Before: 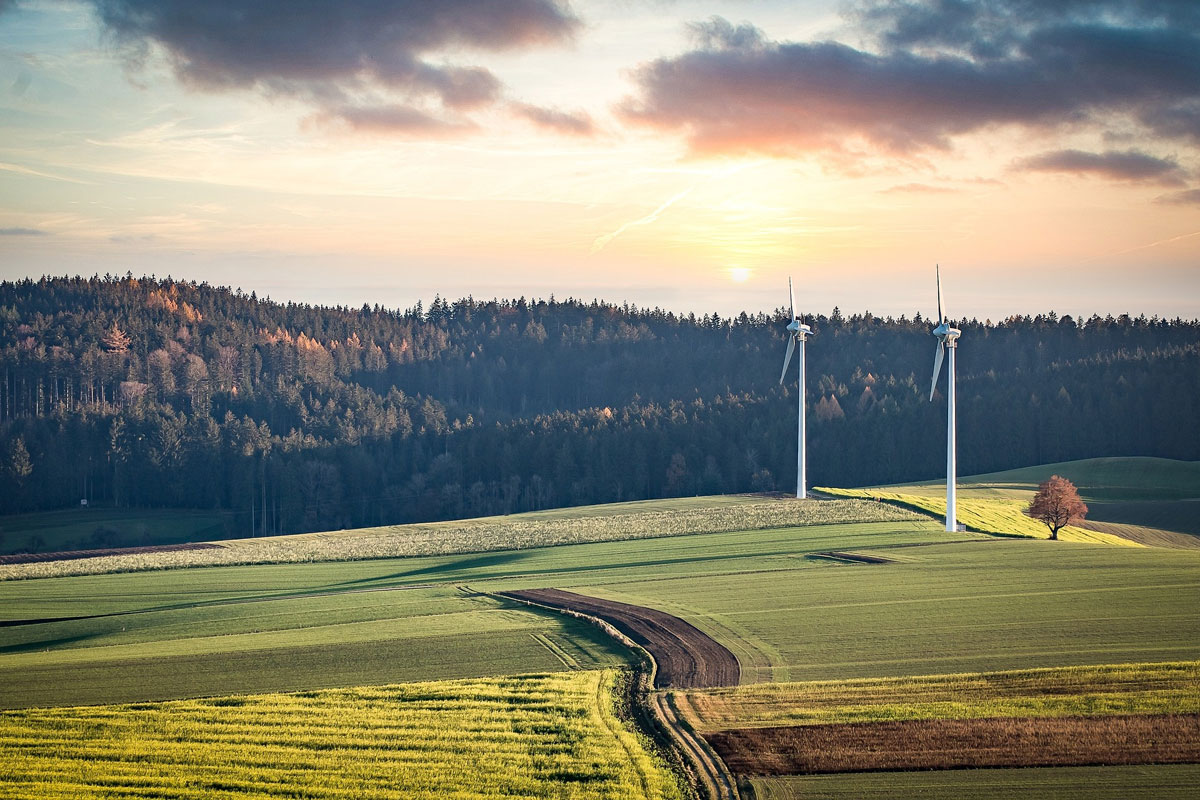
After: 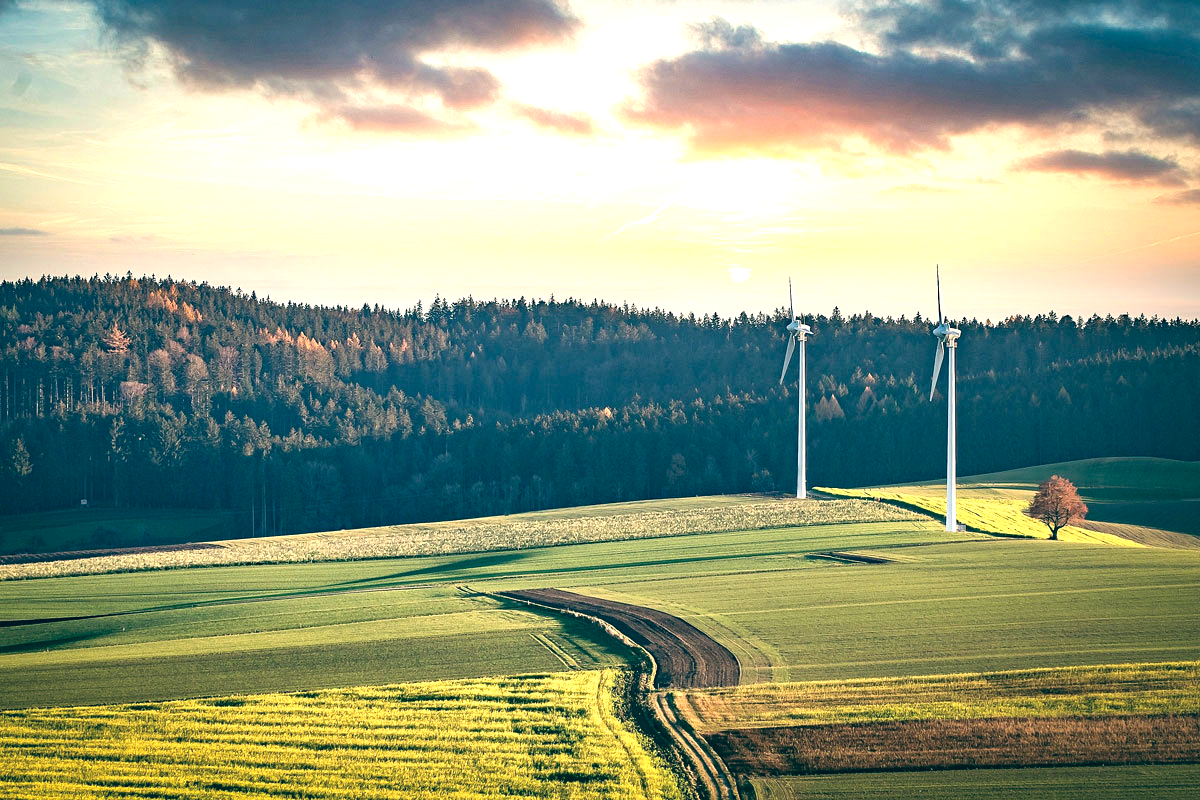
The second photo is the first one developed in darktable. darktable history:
exposure: exposure 0.6 EV, compensate highlight preservation false
haze removal: compatibility mode true, adaptive false
color balance: lift [1.005, 0.99, 1.007, 1.01], gamma [1, 0.979, 1.011, 1.021], gain [0.923, 1.098, 1.025, 0.902], input saturation 90.45%, contrast 7.73%, output saturation 105.91%
